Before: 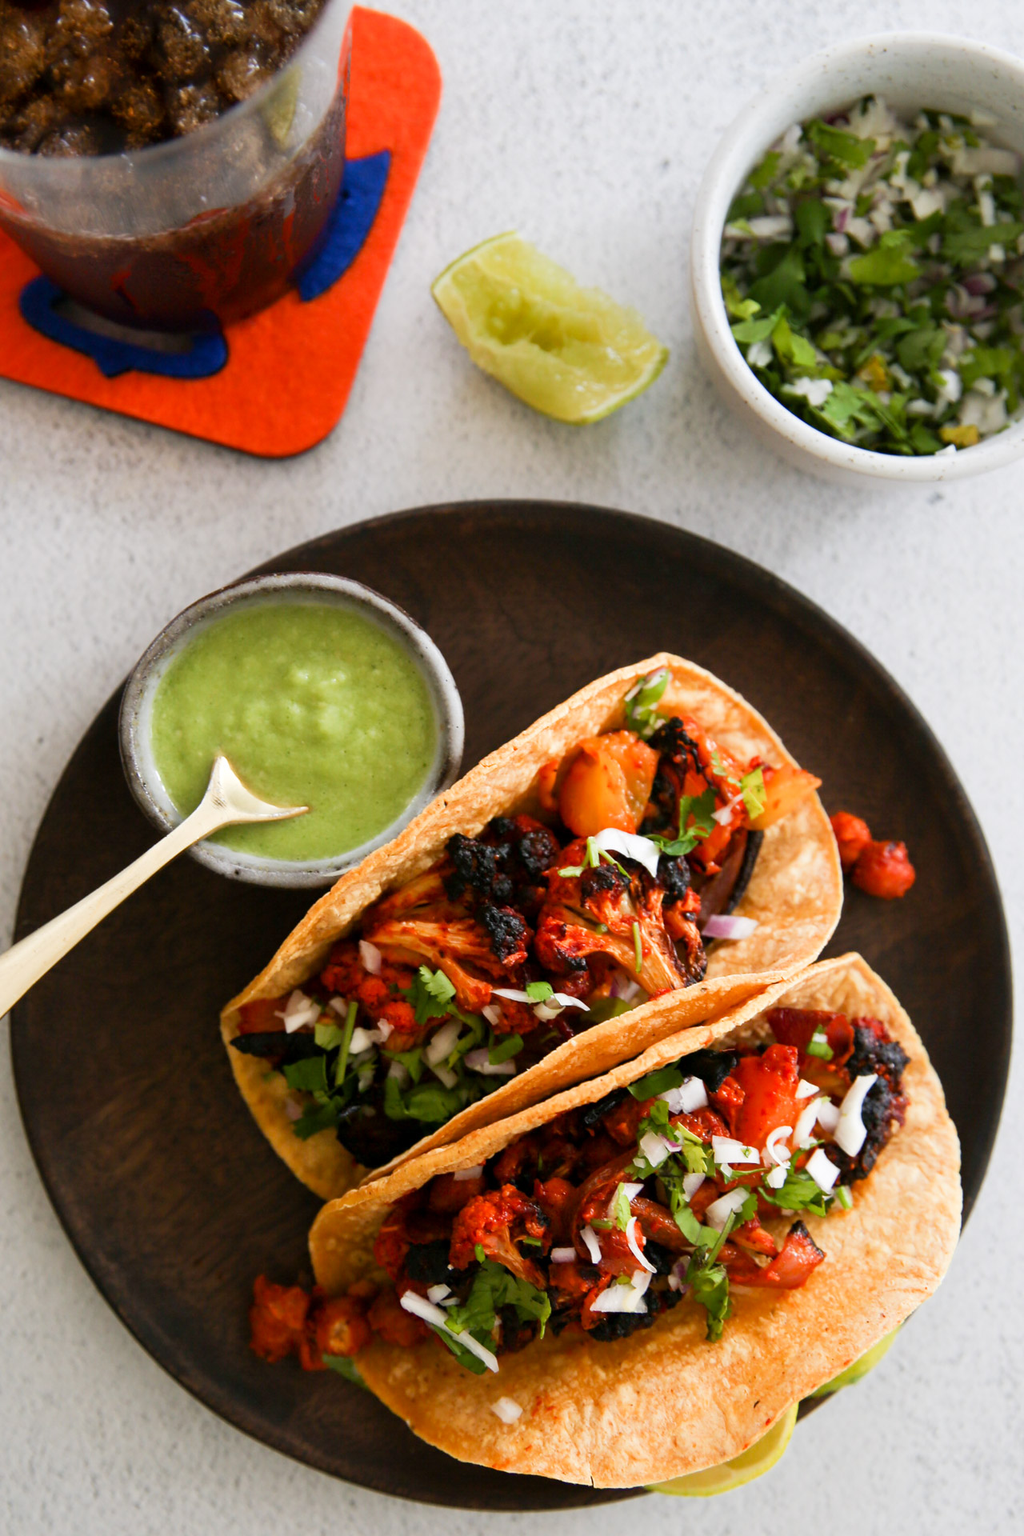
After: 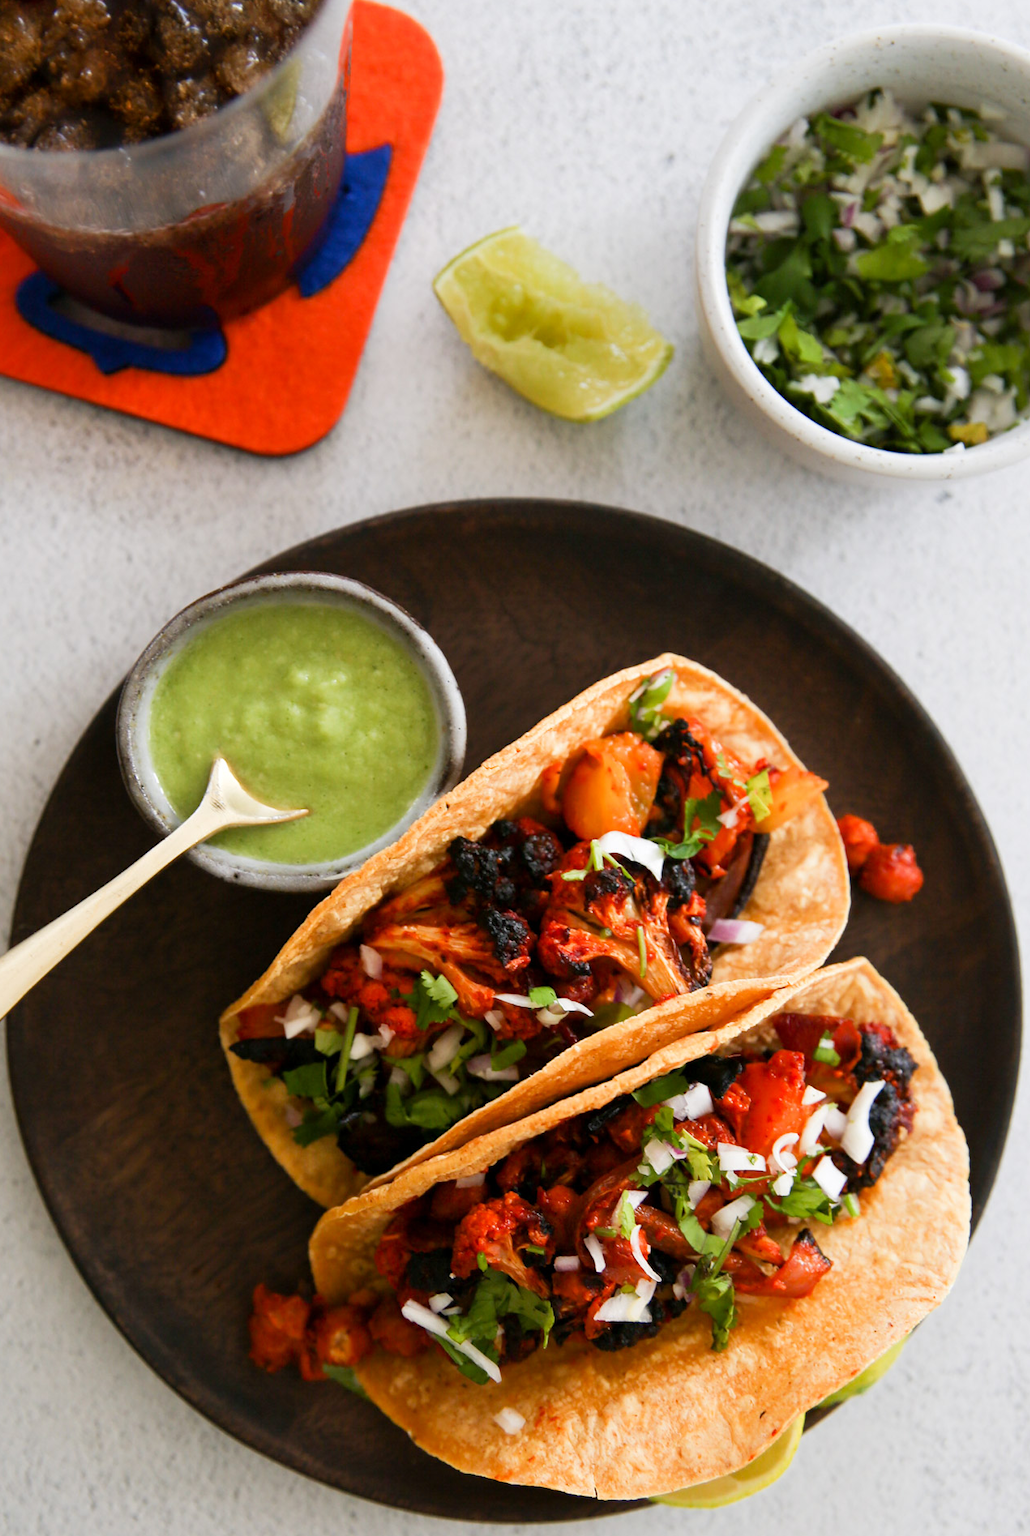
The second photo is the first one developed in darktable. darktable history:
crop: left 0.421%, top 0.562%, right 0.24%, bottom 0.688%
